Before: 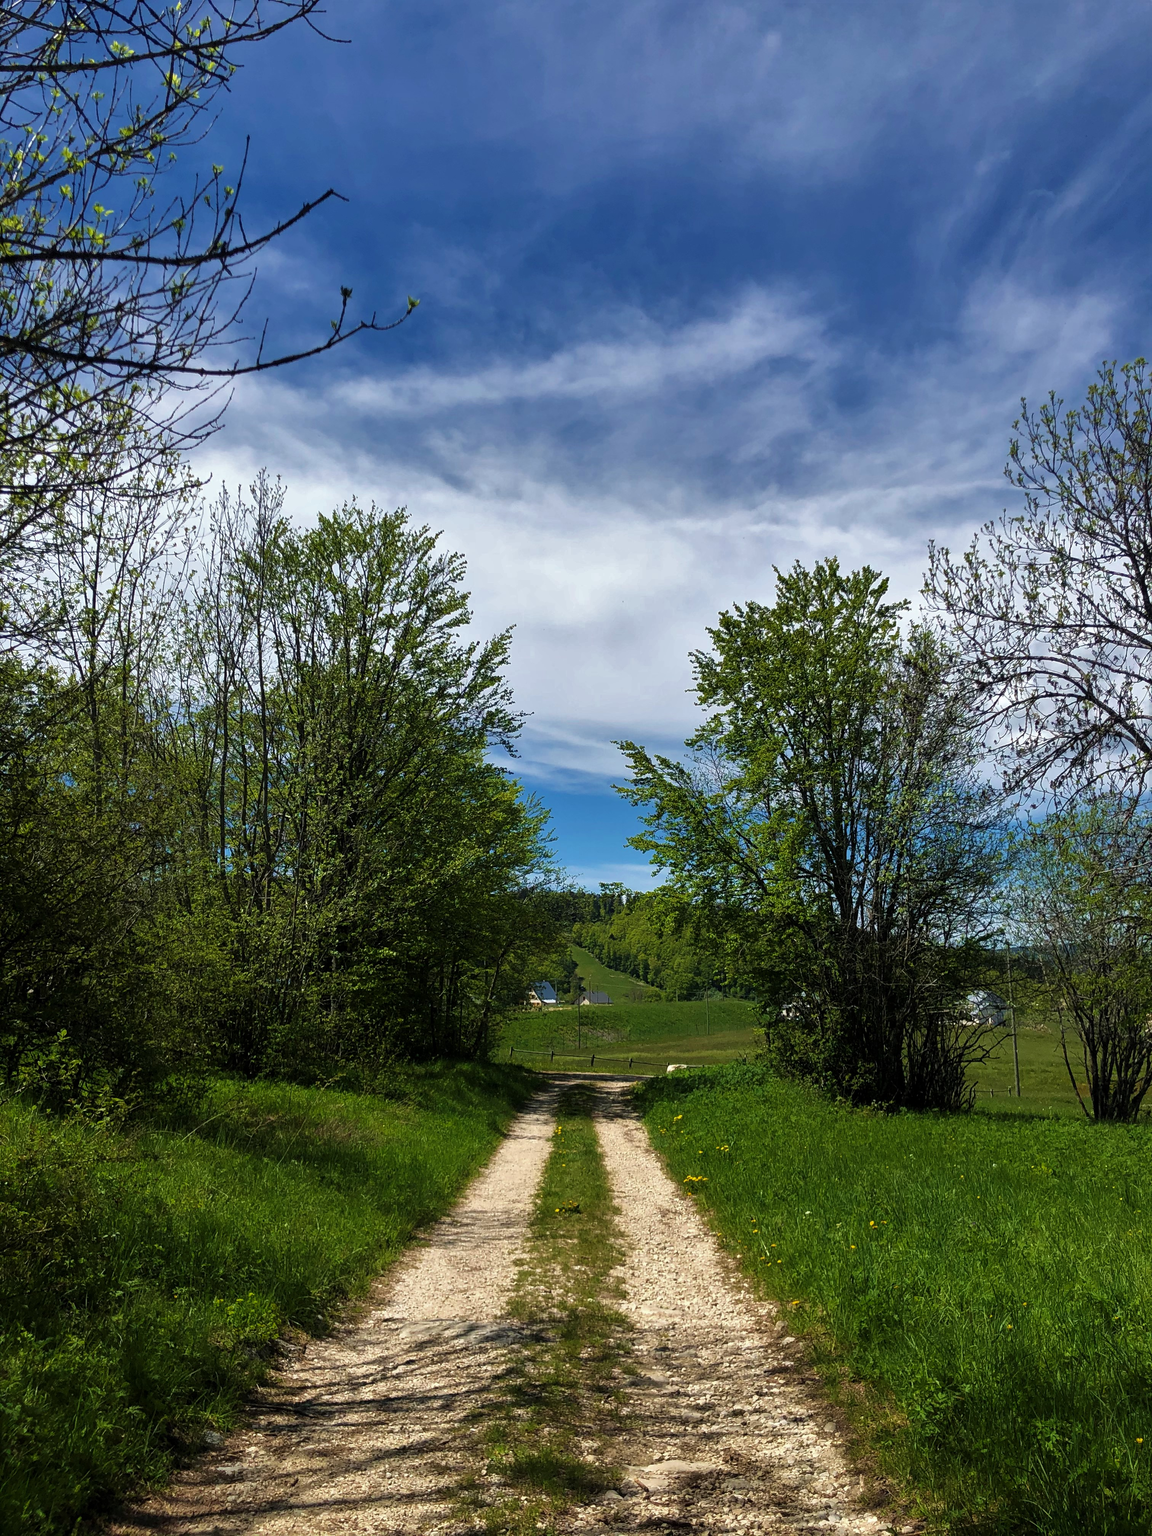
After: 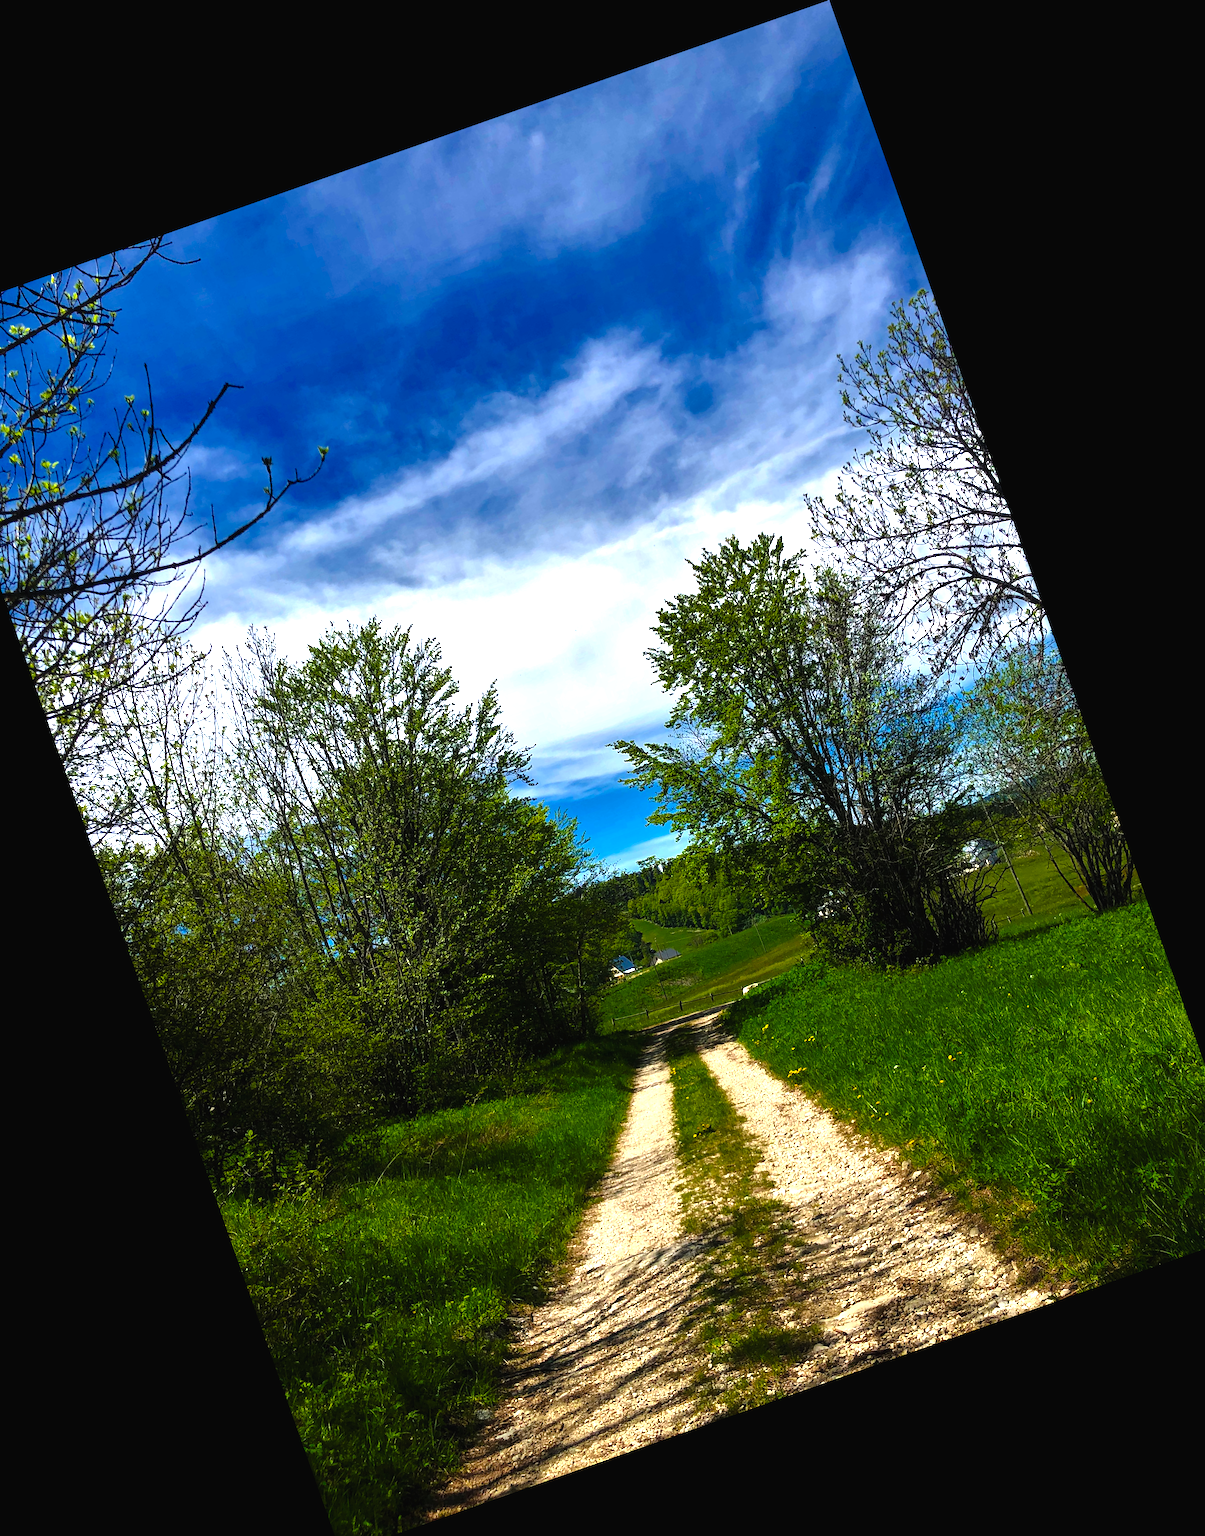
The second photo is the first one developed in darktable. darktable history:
tone curve: curves: ch0 [(0, 0) (0.003, 0.019) (0.011, 0.022) (0.025, 0.027) (0.044, 0.037) (0.069, 0.049) (0.1, 0.066) (0.136, 0.091) (0.177, 0.125) (0.224, 0.159) (0.277, 0.206) (0.335, 0.266) (0.399, 0.332) (0.468, 0.411) (0.543, 0.492) (0.623, 0.577) (0.709, 0.668) (0.801, 0.767) (0.898, 0.869) (1, 1)], preserve colors none
crop and rotate: angle 19.43°, left 6.812%, right 4.125%, bottom 1.087%
exposure: black level correction 0, exposure 0.68 EV, compensate exposure bias true, compensate highlight preservation false
color balance rgb: linear chroma grading › shadows 16%, perceptual saturation grading › global saturation 8%, perceptual saturation grading › shadows 4%, perceptual brilliance grading › global brilliance 2%, perceptual brilliance grading › highlights 8%, perceptual brilliance grading › shadows -4%, global vibrance 16%, saturation formula JzAzBz (2021)
